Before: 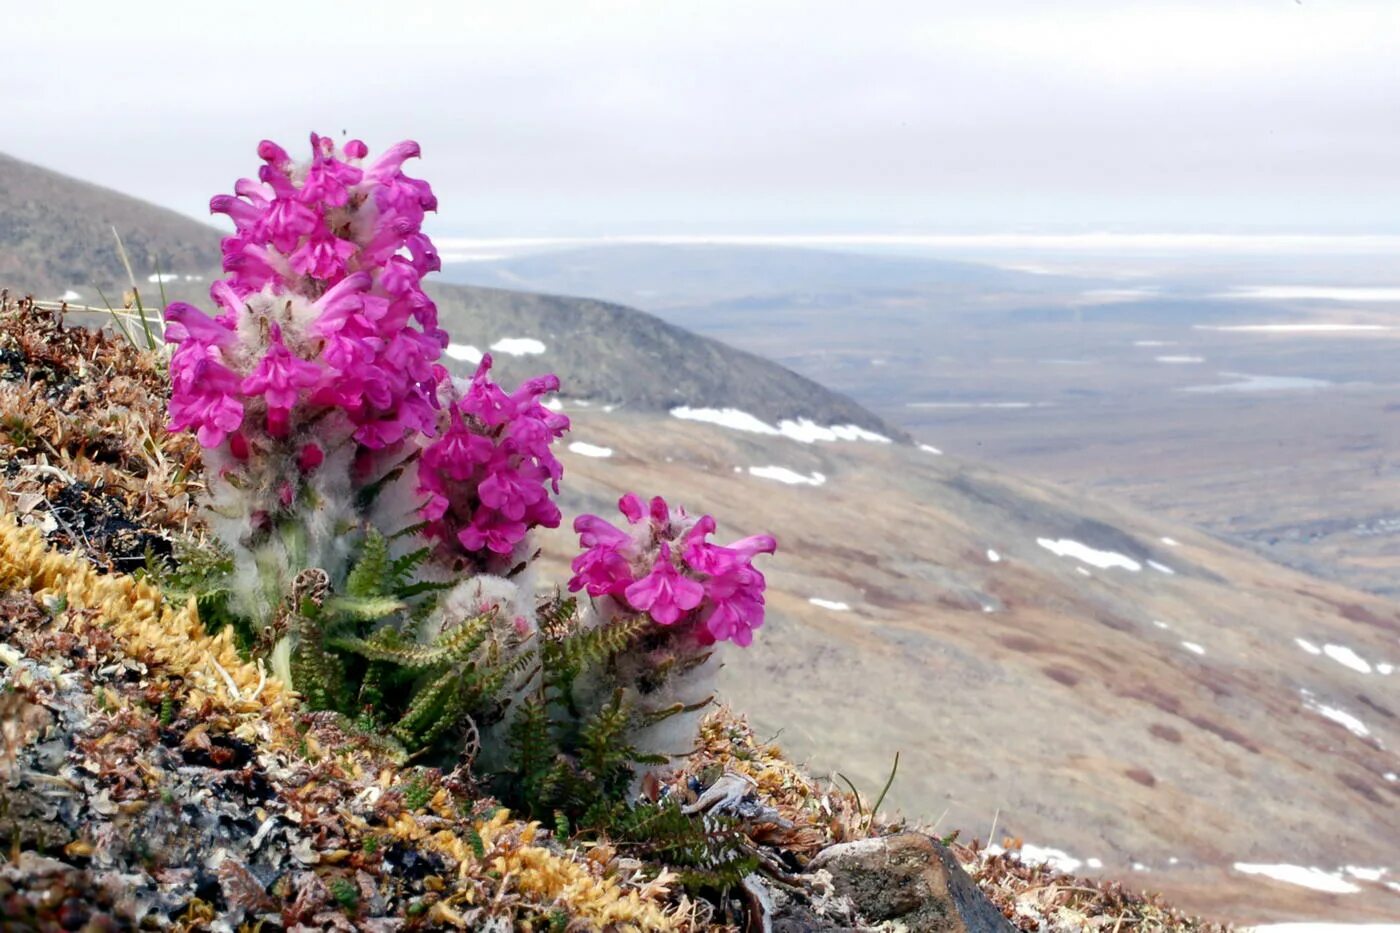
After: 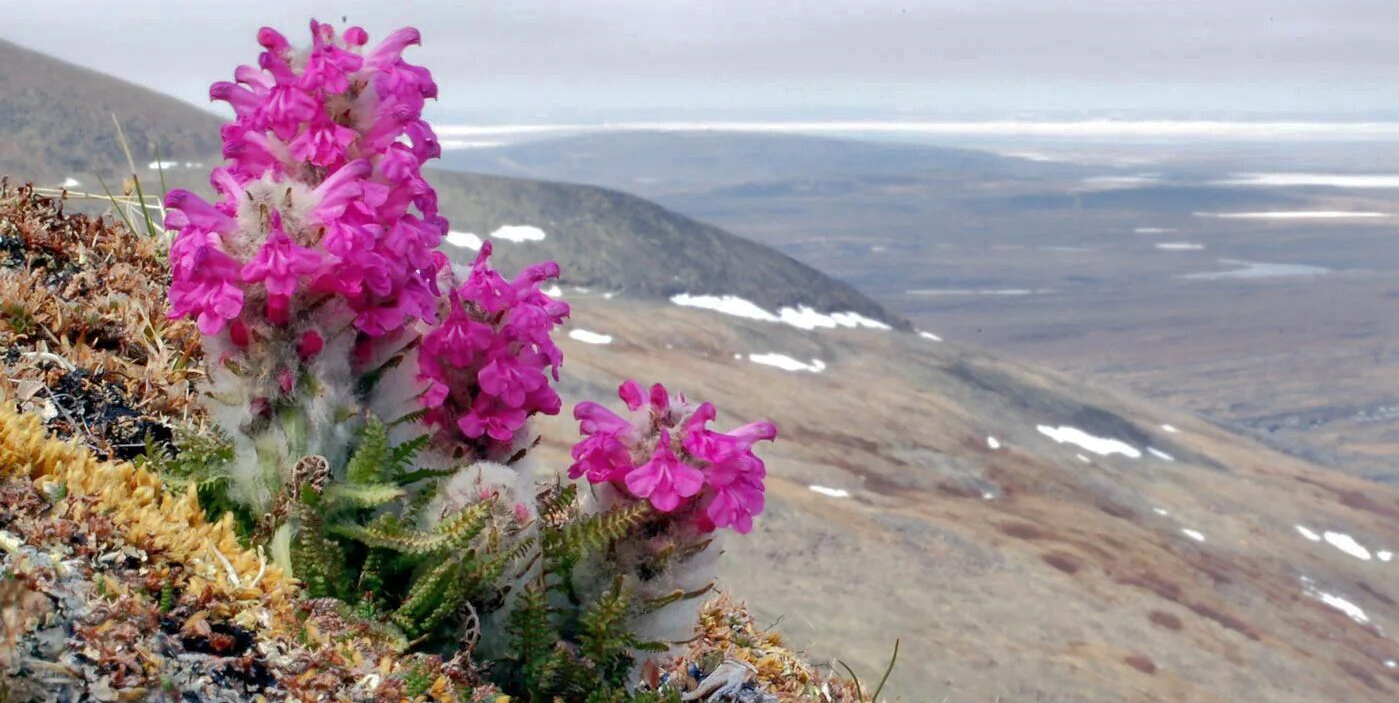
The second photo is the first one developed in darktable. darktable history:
shadows and highlights: highlights -60
tone equalizer: edges refinement/feathering 500, mask exposure compensation -1.57 EV, preserve details guided filter
crop and rotate: top 12.271%, bottom 12.347%
